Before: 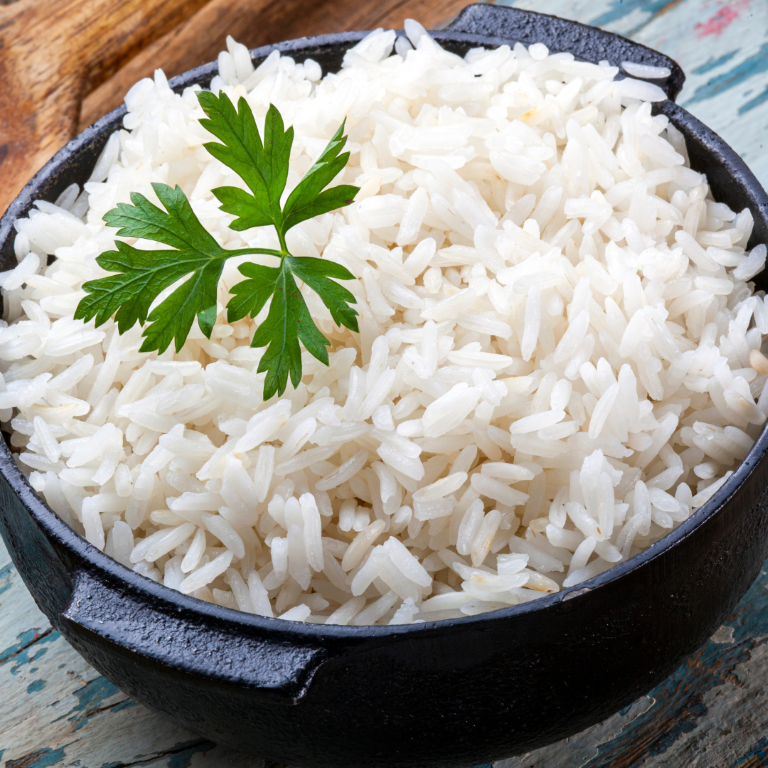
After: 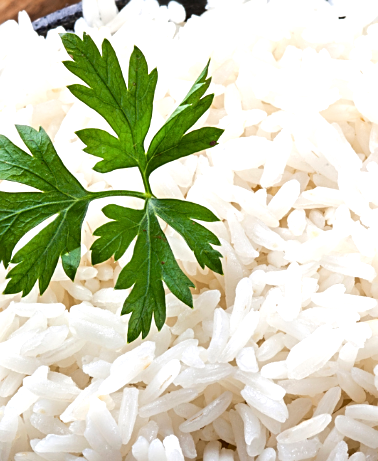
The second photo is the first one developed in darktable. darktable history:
sharpen: on, module defaults
tone equalizer: -8 EV -0.417 EV, -7 EV -0.389 EV, -6 EV -0.333 EV, -5 EV -0.222 EV, -3 EV 0.222 EV, -2 EV 0.333 EV, -1 EV 0.389 EV, +0 EV 0.417 EV, edges refinement/feathering 500, mask exposure compensation -1.57 EV, preserve details no
crop: left 17.835%, top 7.675%, right 32.881%, bottom 32.213%
rgb levels: preserve colors max RGB
